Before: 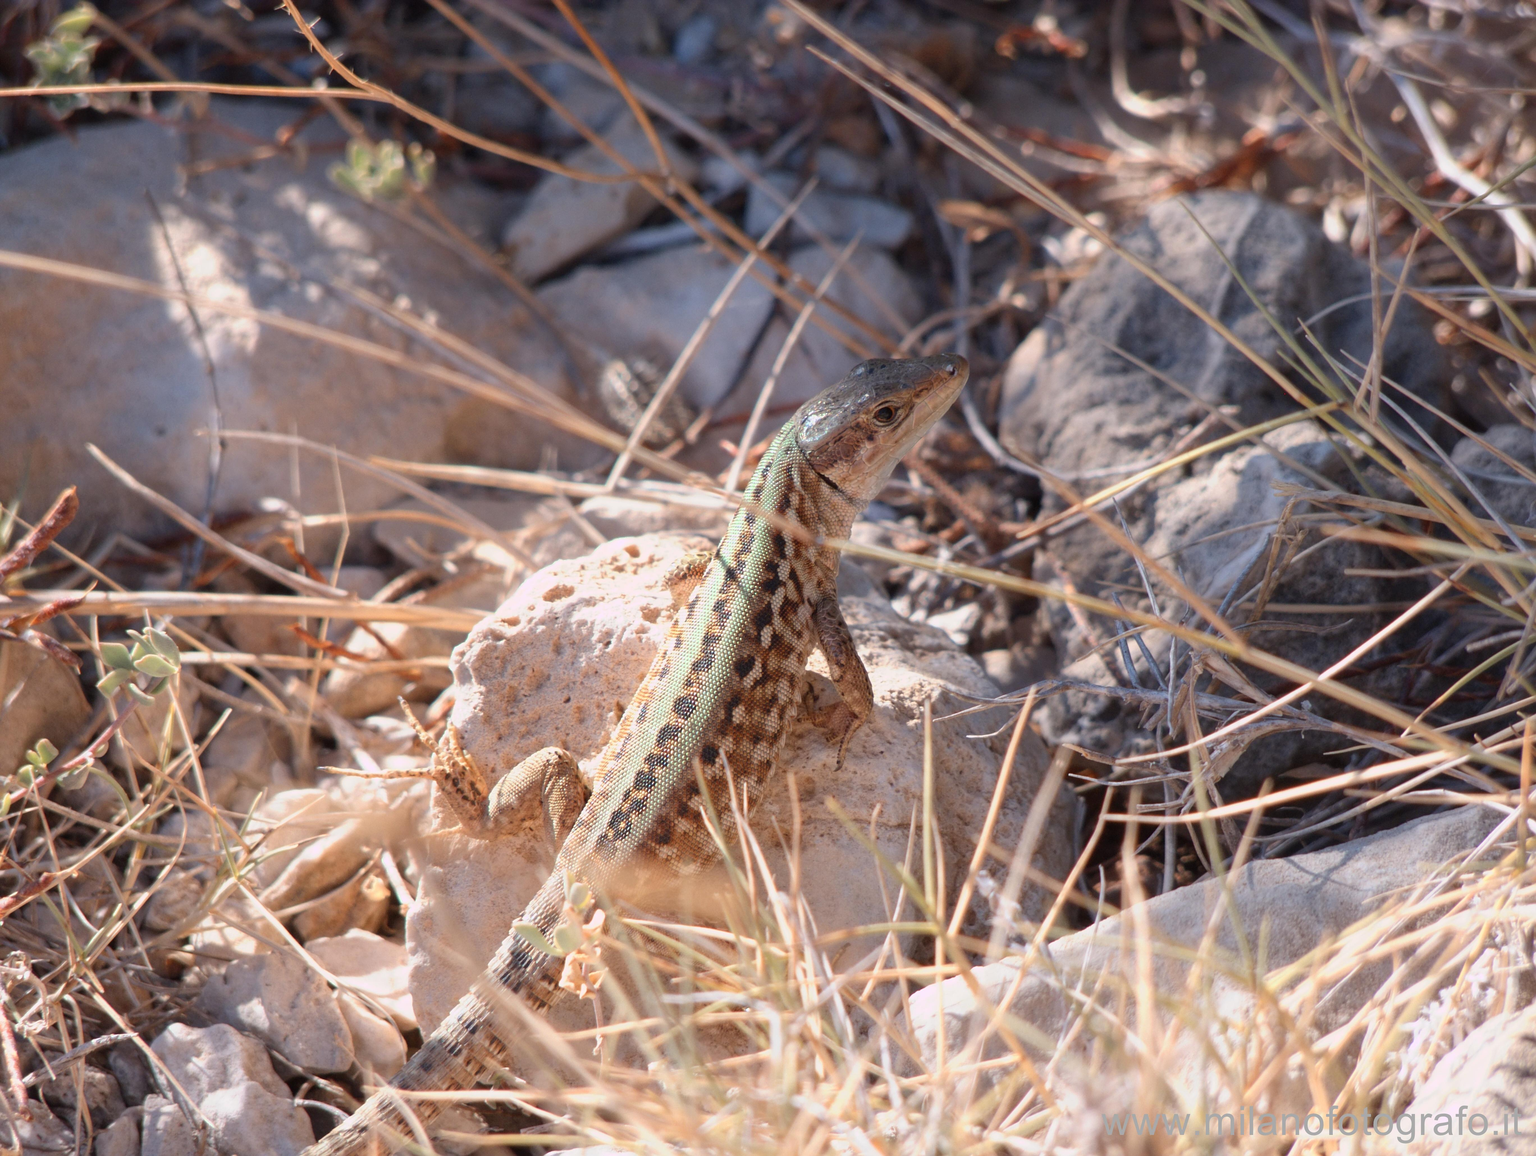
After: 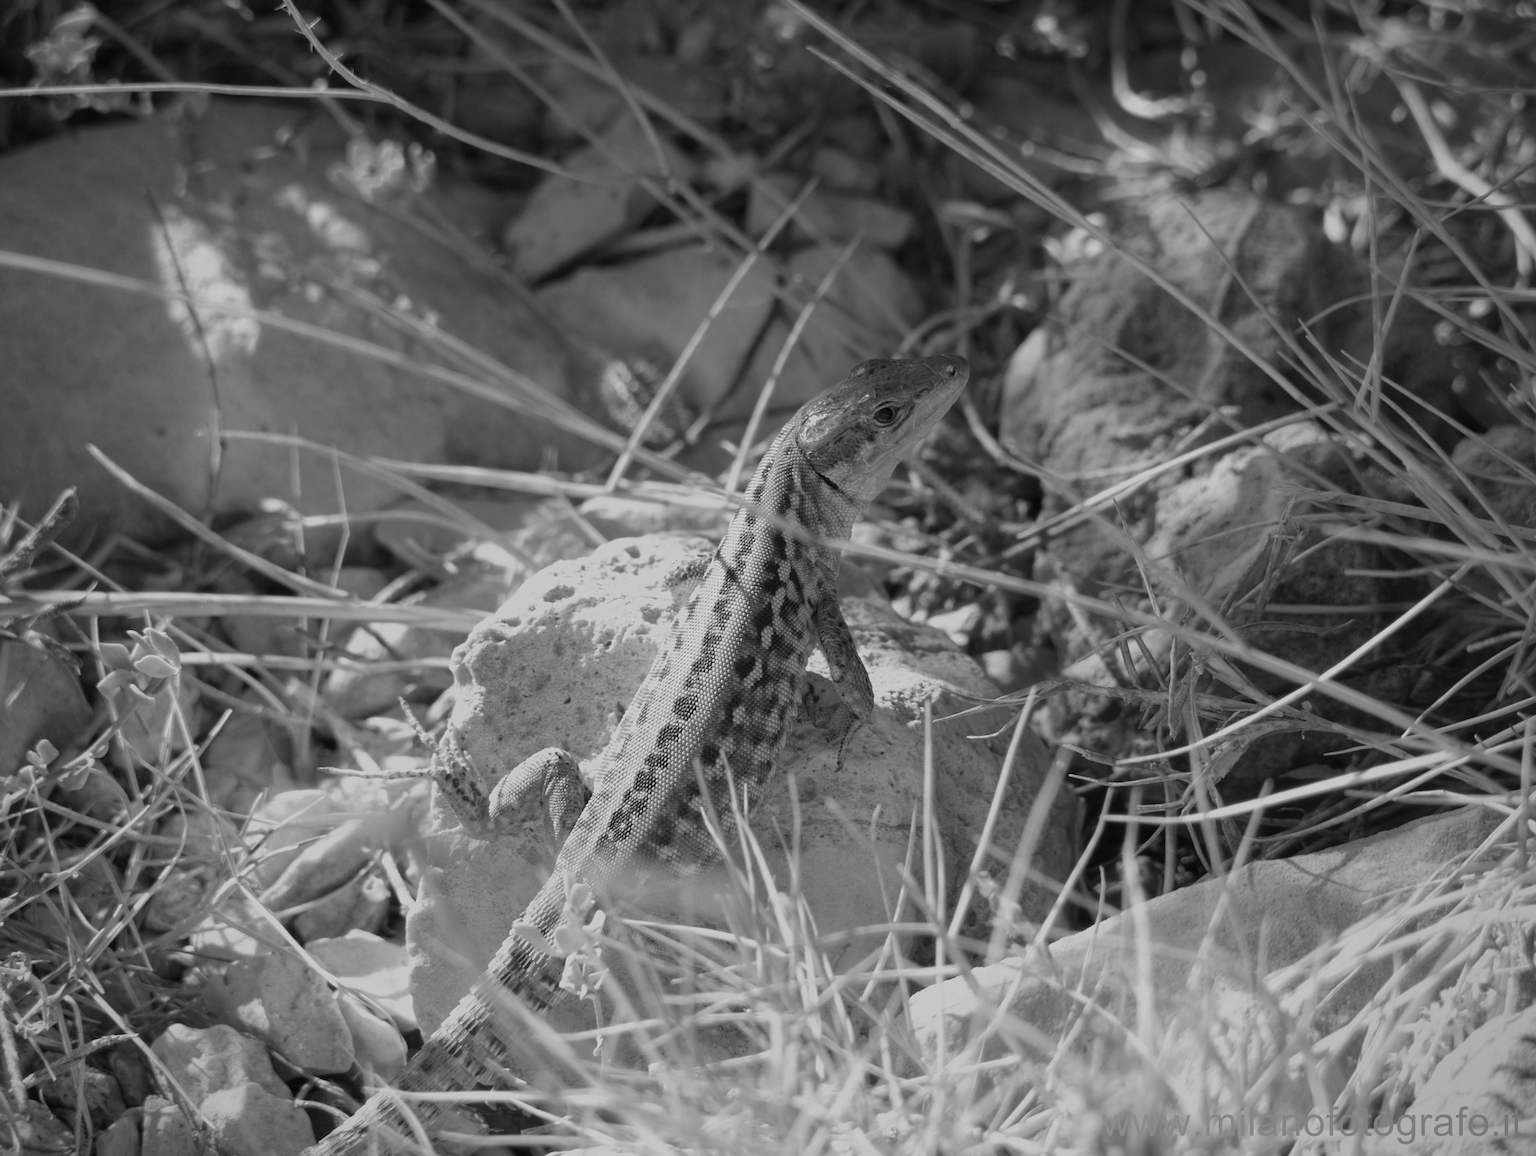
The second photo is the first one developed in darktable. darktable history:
exposure: exposure -0.36 EV, compensate highlight preservation false
vignetting: fall-off radius 60.92%
color balance rgb: perceptual saturation grading › global saturation 20%, global vibrance 20%
monochrome: a -71.75, b 75.82
